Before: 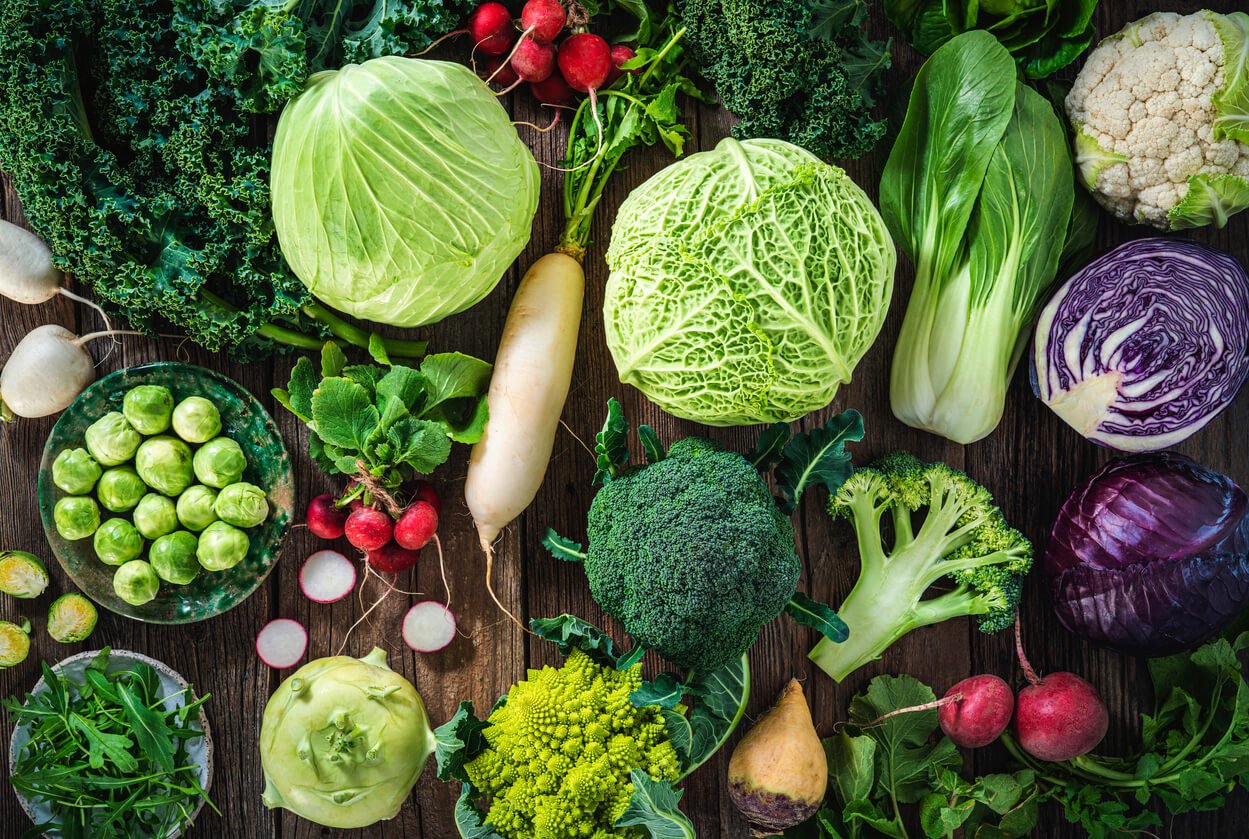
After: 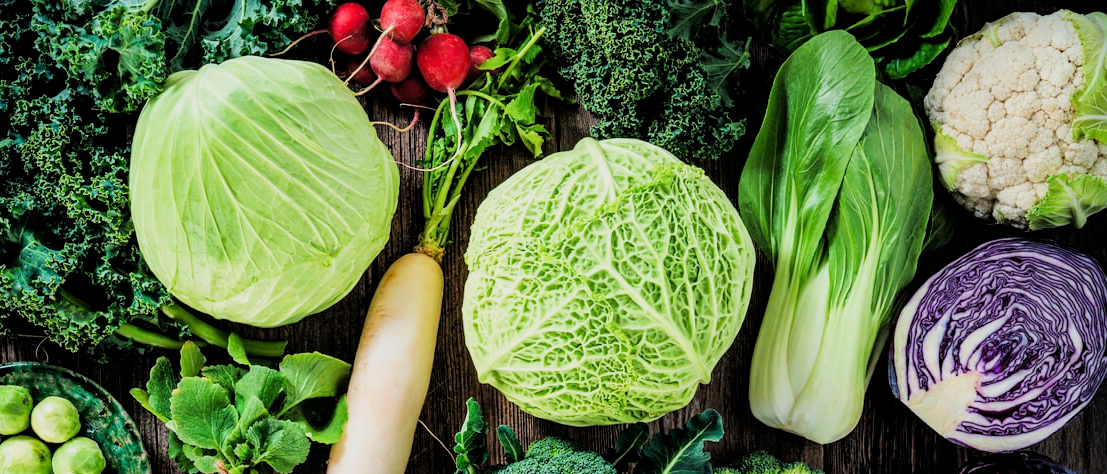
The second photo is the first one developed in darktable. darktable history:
filmic rgb: black relative exposure -4.54 EV, white relative exposure 4.8 EV, hardness 2.36, latitude 36.9%, contrast 1.047, highlights saturation mix 1.02%, shadows ↔ highlights balance 1.14%
exposure: exposure 0.67 EV, compensate exposure bias true, compensate highlight preservation false
crop and rotate: left 11.354%, bottom 43.501%
